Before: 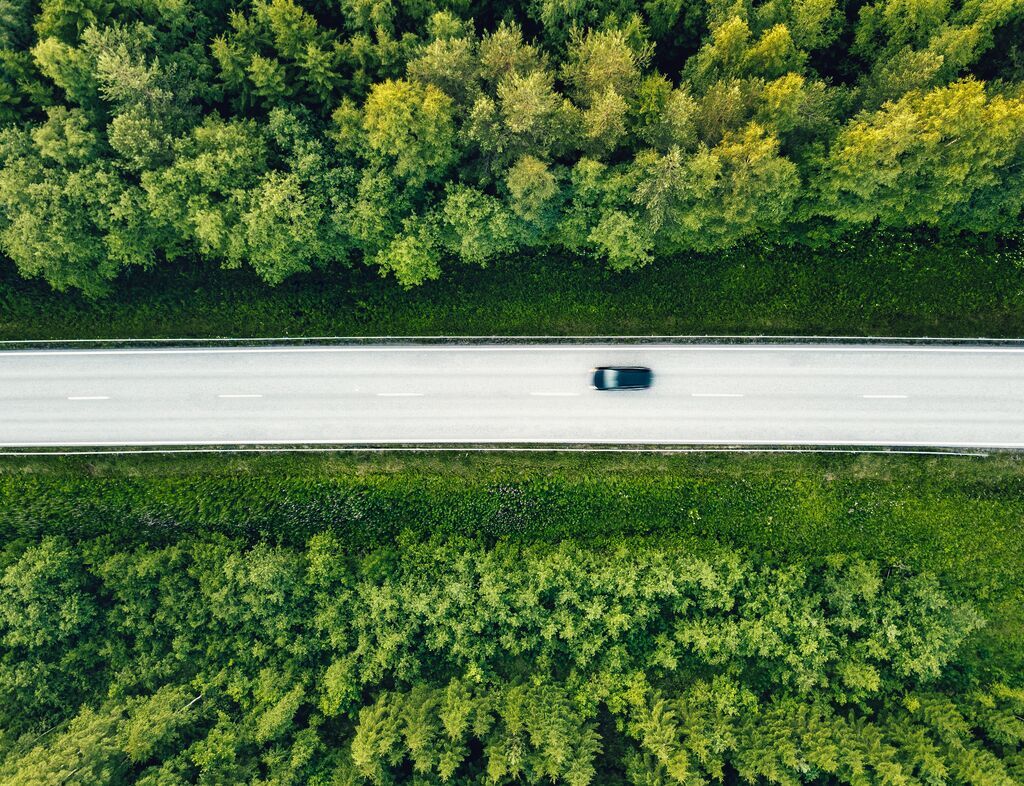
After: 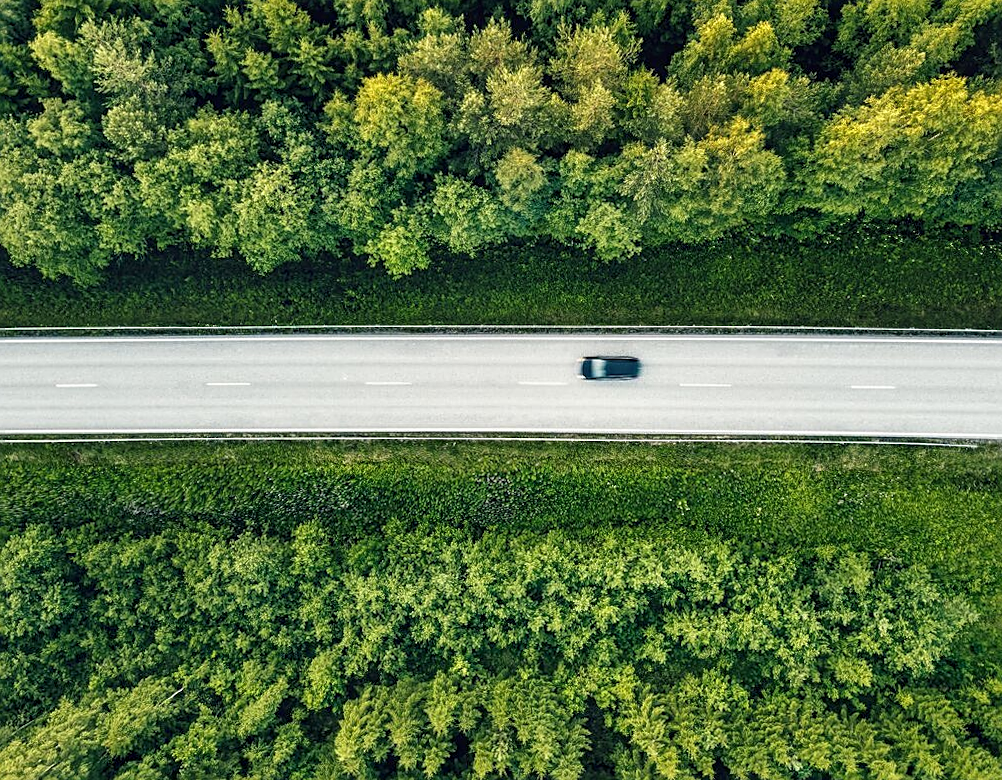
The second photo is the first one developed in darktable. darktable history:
sharpen: on, module defaults
local contrast: on, module defaults
rotate and perspective: rotation 0.226°, lens shift (vertical) -0.042, crop left 0.023, crop right 0.982, crop top 0.006, crop bottom 0.994
